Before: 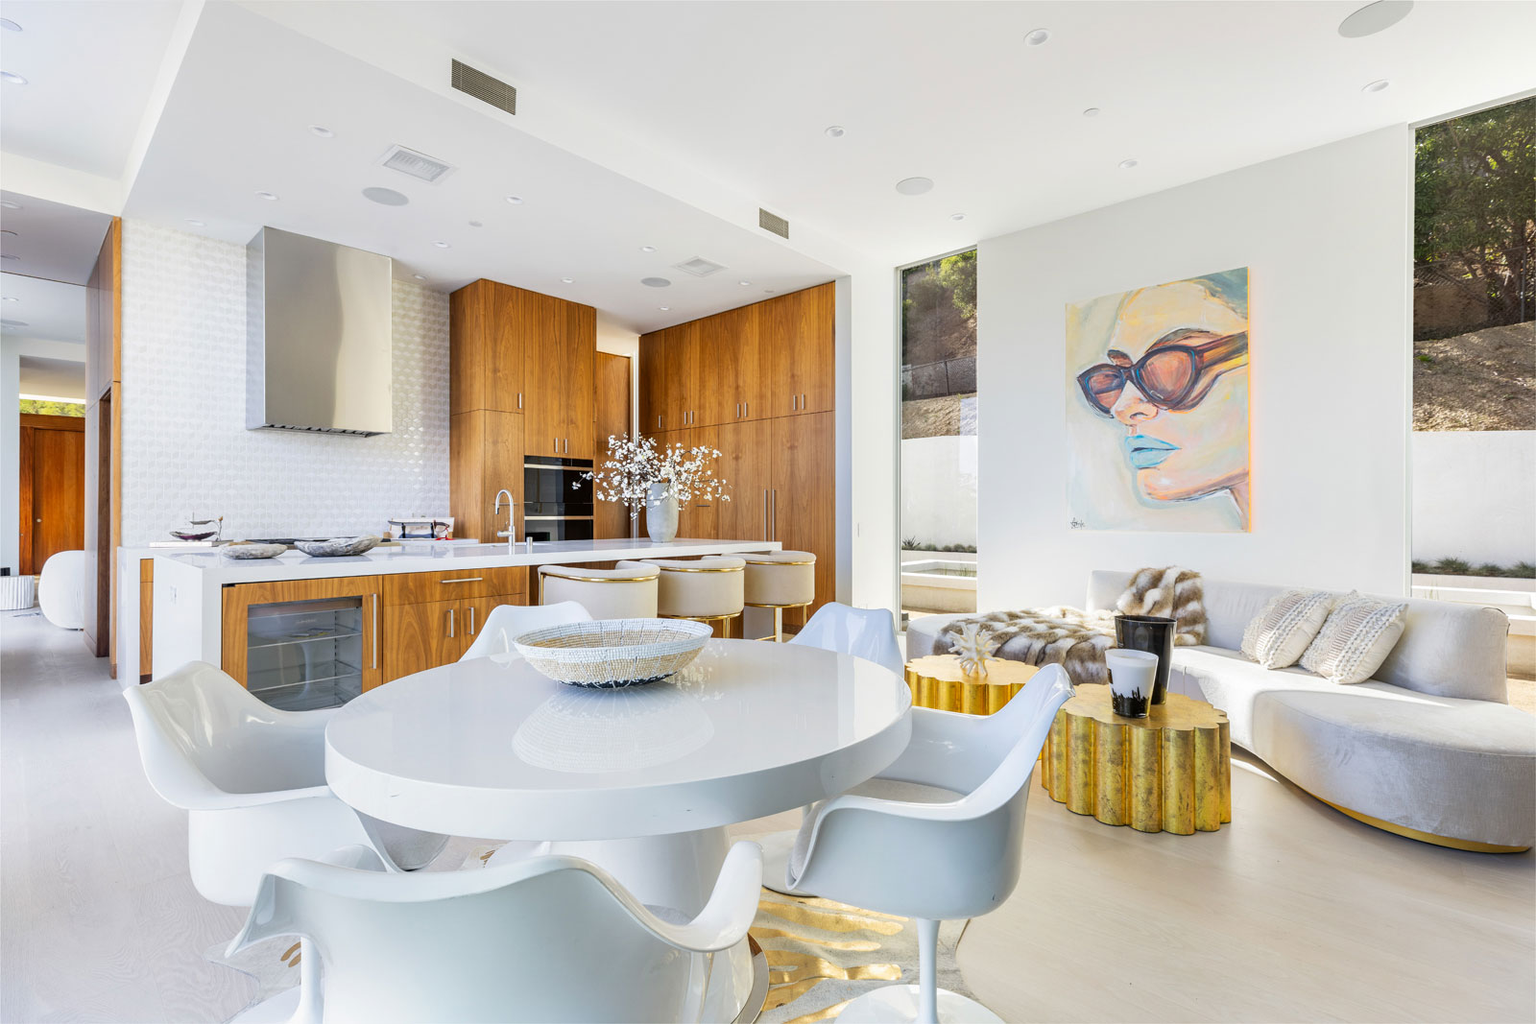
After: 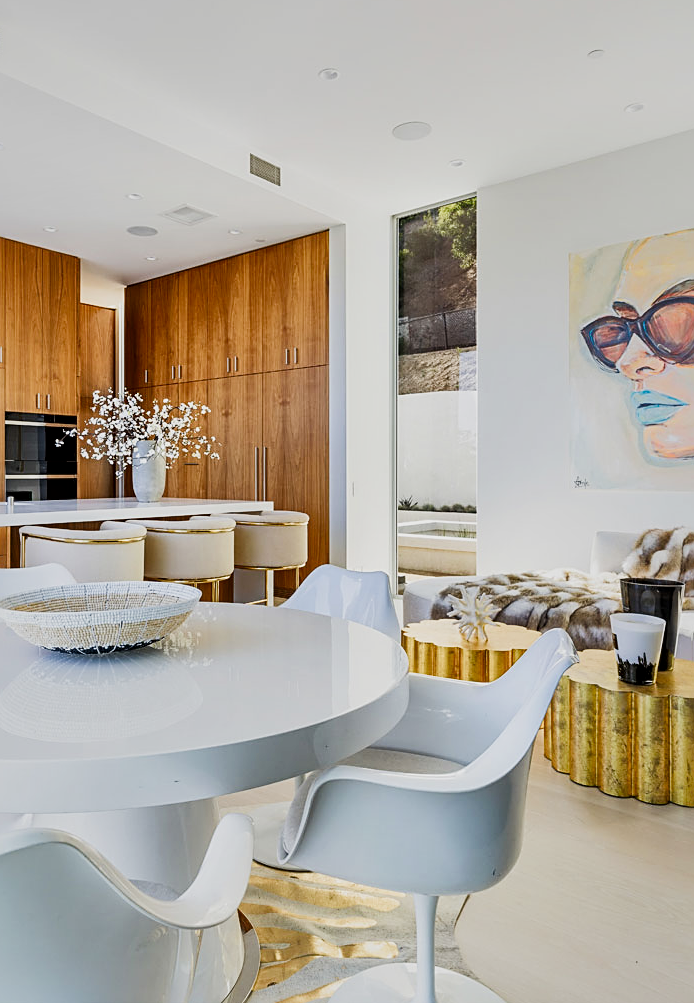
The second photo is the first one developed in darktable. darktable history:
contrast brightness saturation: contrast 0.043, saturation 0.159
crop: left 33.814%, top 5.938%, right 22.767%
sharpen: on, module defaults
filmic rgb: black relative exposure -7.96 EV, white relative exposure 4.01 EV, hardness 4.15, color science v5 (2021), contrast in shadows safe, contrast in highlights safe
local contrast: mode bilateral grid, contrast 100, coarseness 99, detail 165%, midtone range 0.2
